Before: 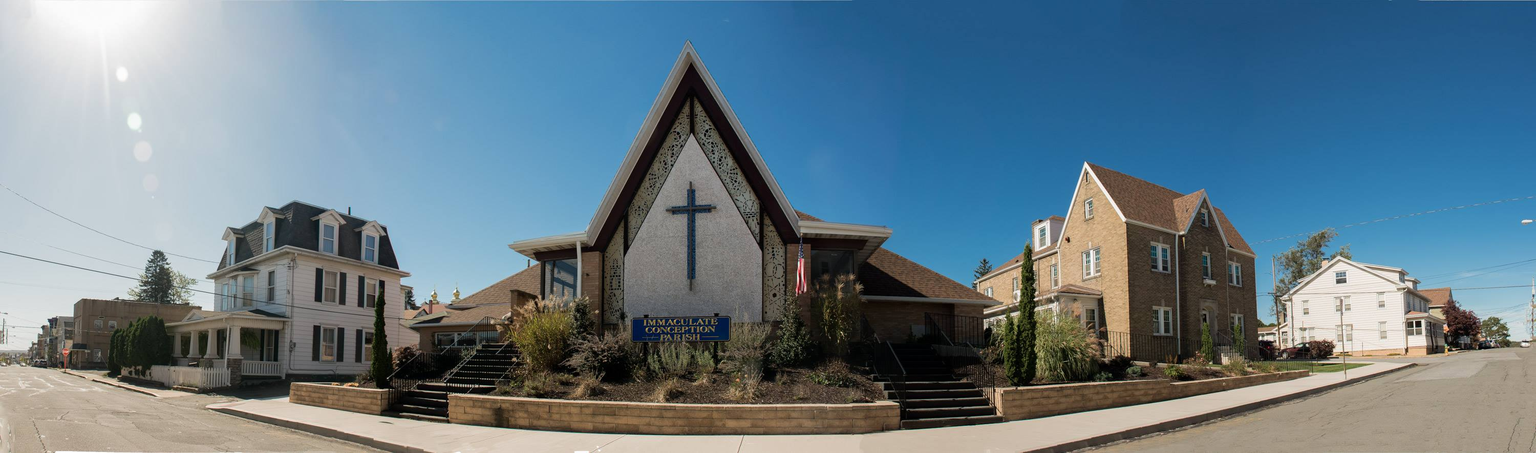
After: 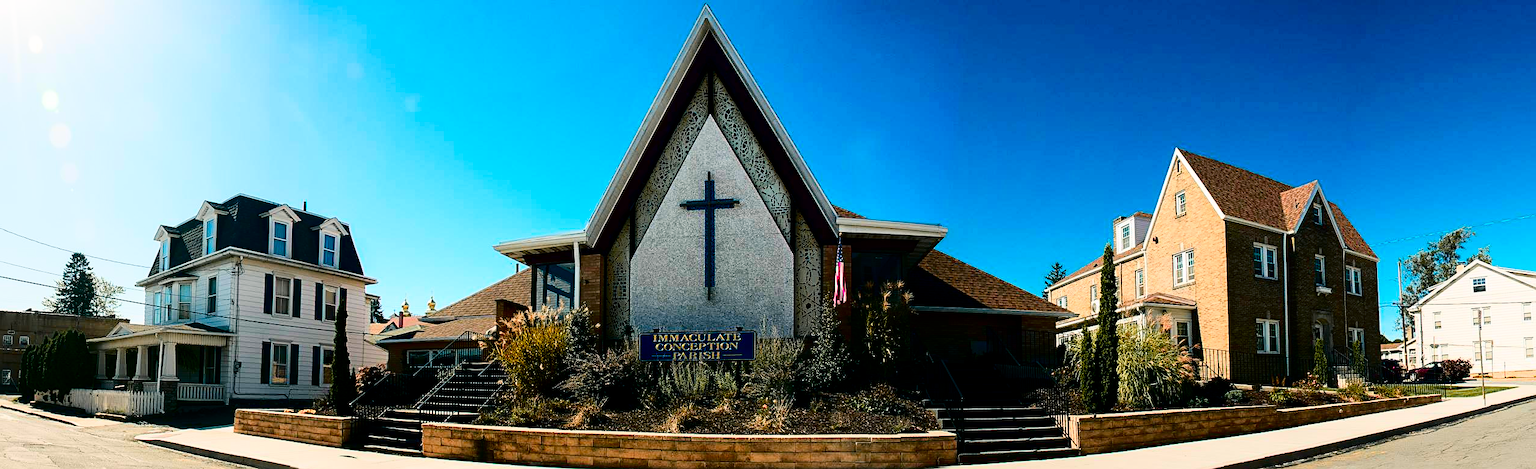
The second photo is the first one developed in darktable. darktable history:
crop: left 6.022%, top 8.18%, right 9.534%, bottom 4.079%
color zones: curves: ch1 [(0.263, 0.53) (0.376, 0.287) (0.487, 0.512) (0.748, 0.547) (1, 0.513)]; ch2 [(0.262, 0.45) (0.751, 0.477)]
color correction: highlights b* 2.92
sharpen: on, module defaults
color balance rgb: power › luminance -7.85%, power › chroma 1.105%, power › hue 218°, perceptual saturation grading › global saturation -0.012%, perceptual saturation grading › mid-tones 6.305%, perceptual saturation grading › shadows 71.953%
base curve: curves: ch0 [(0, 0) (0.028, 0.03) (0.121, 0.232) (0.46, 0.748) (0.859, 0.968) (1, 1)]
contrast brightness saturation: contrast 0.22, brightness -0.195, saturation 0.243
exposure: black level correction 0.001, compensate highlight preservation false
